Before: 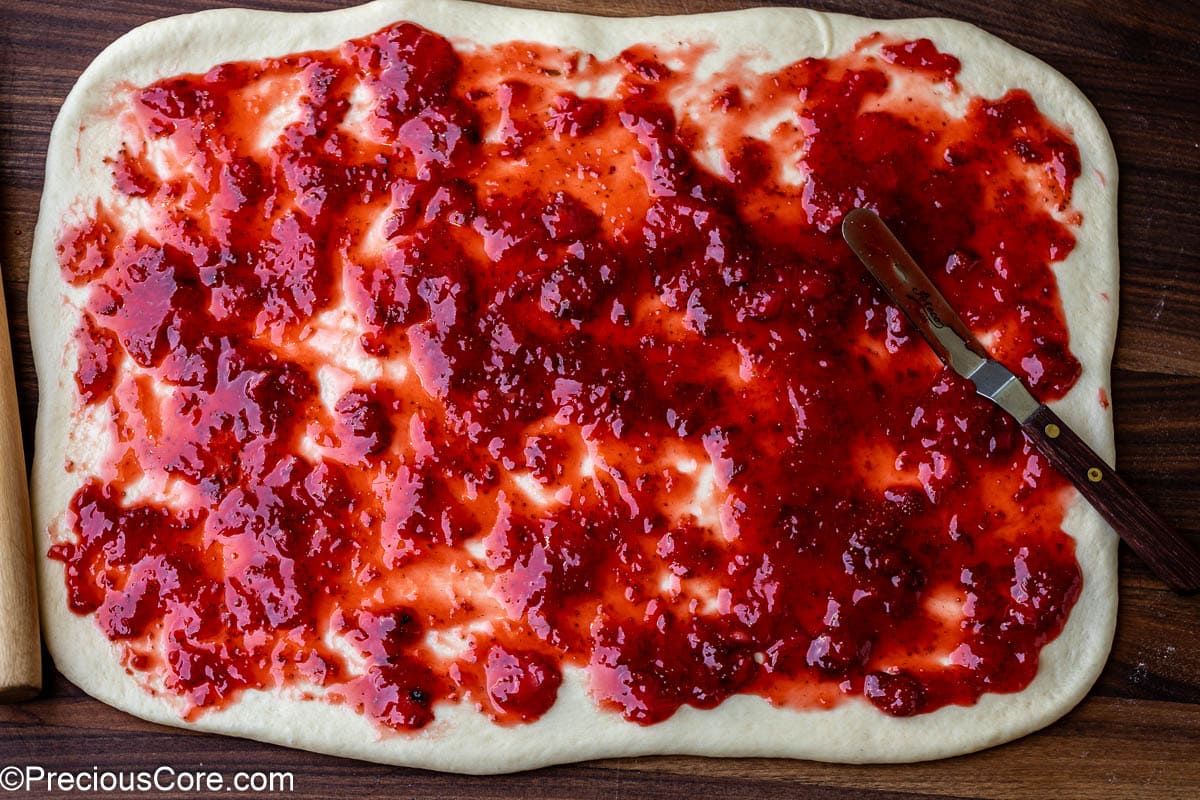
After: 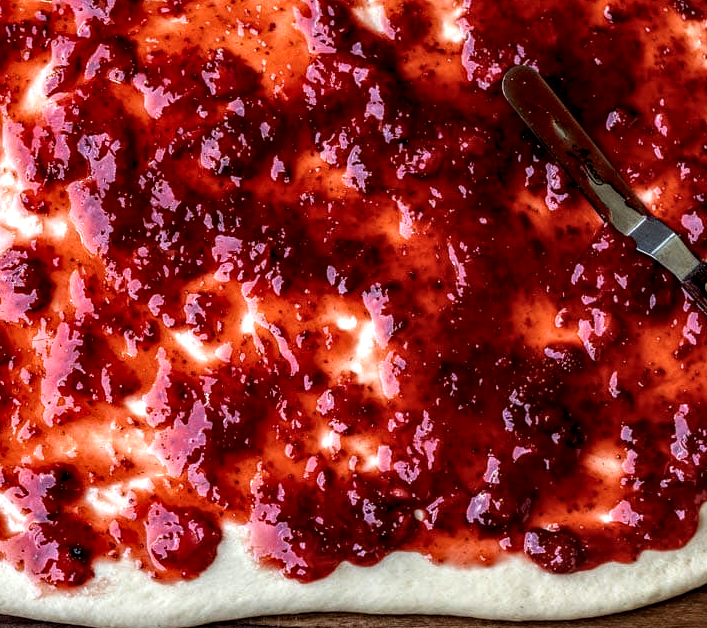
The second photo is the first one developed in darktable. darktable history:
crop and rotate: left 28.392%, top 17.912%, right 12.687%, bottom 3.497%
local contrast: highlights 77%, shadows 56%, detail 174%, midtone range 0.435
